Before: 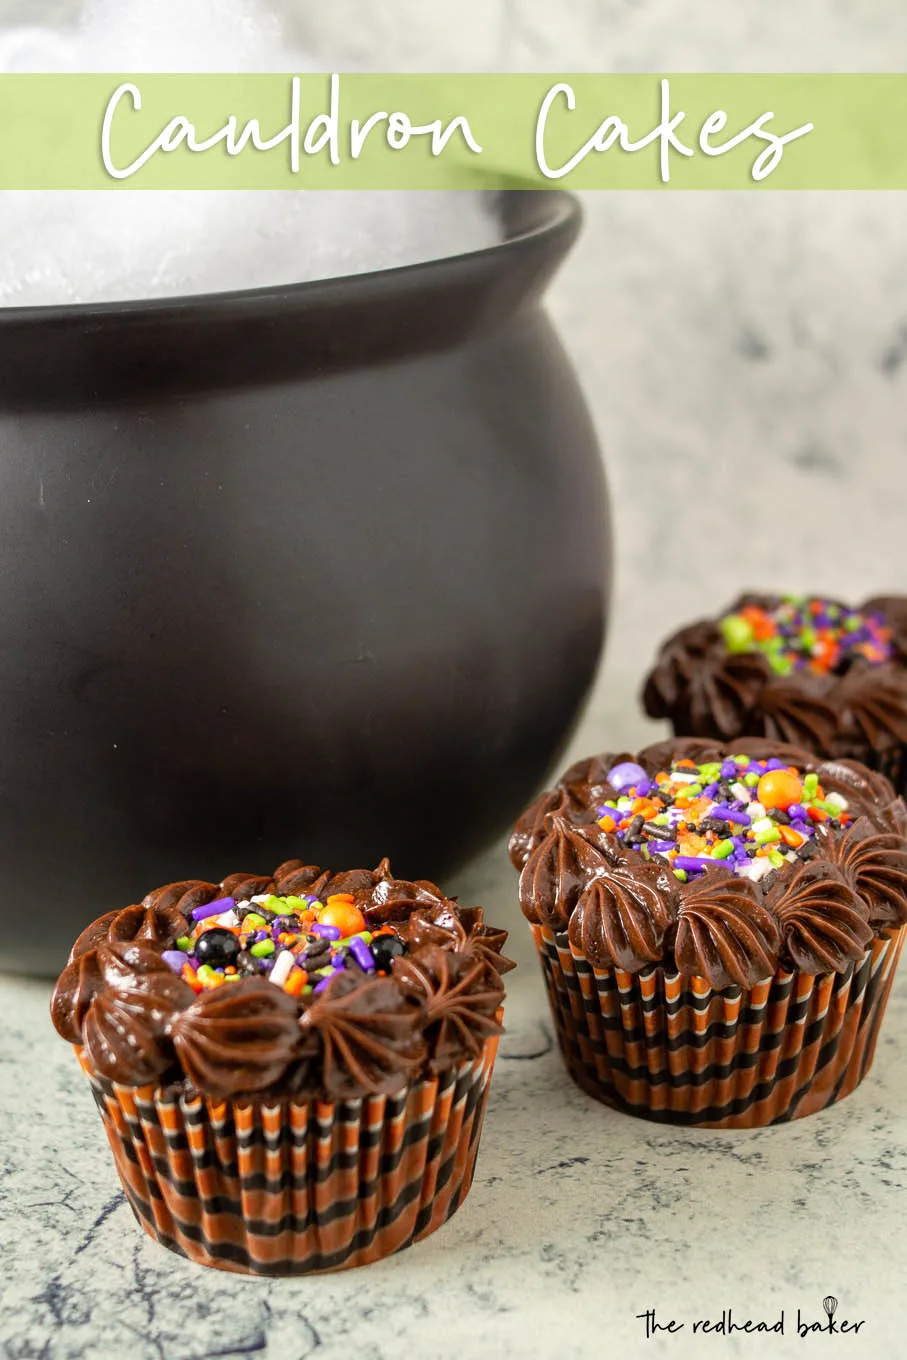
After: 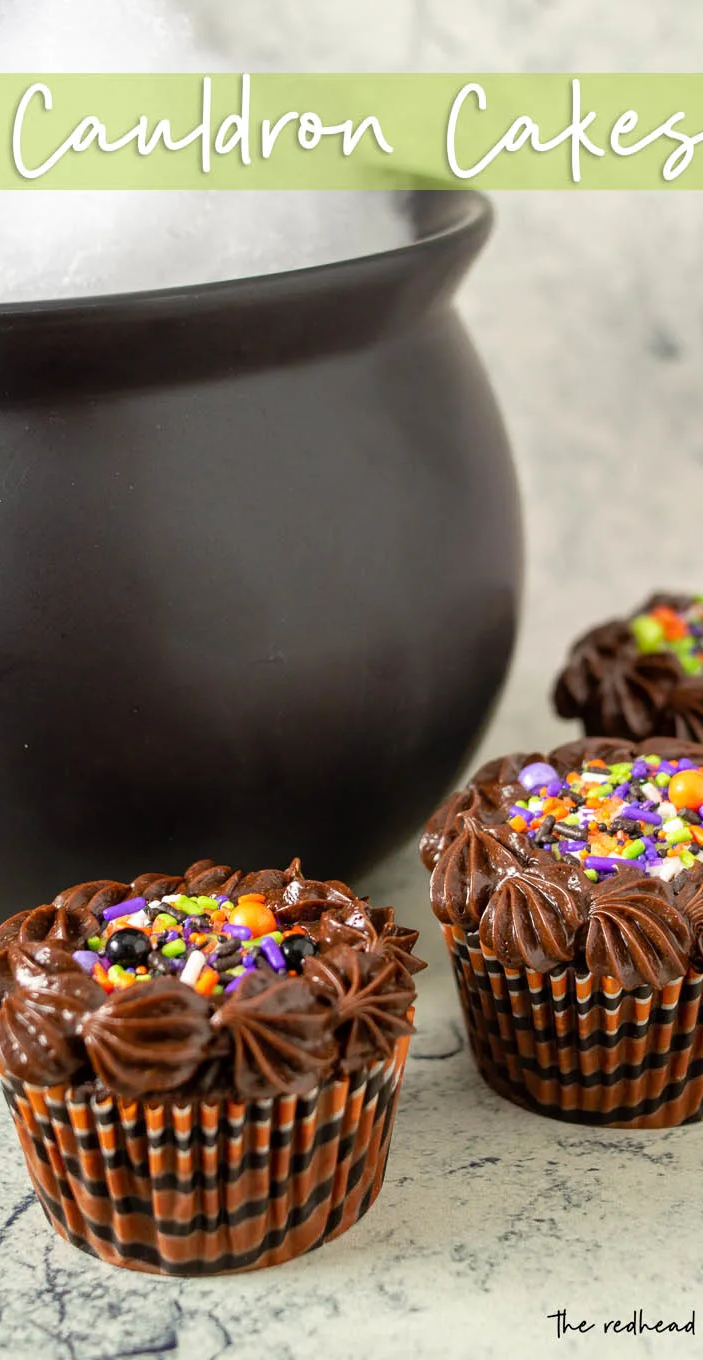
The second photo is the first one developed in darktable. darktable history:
crop: left 9.877%, right 12.509%
